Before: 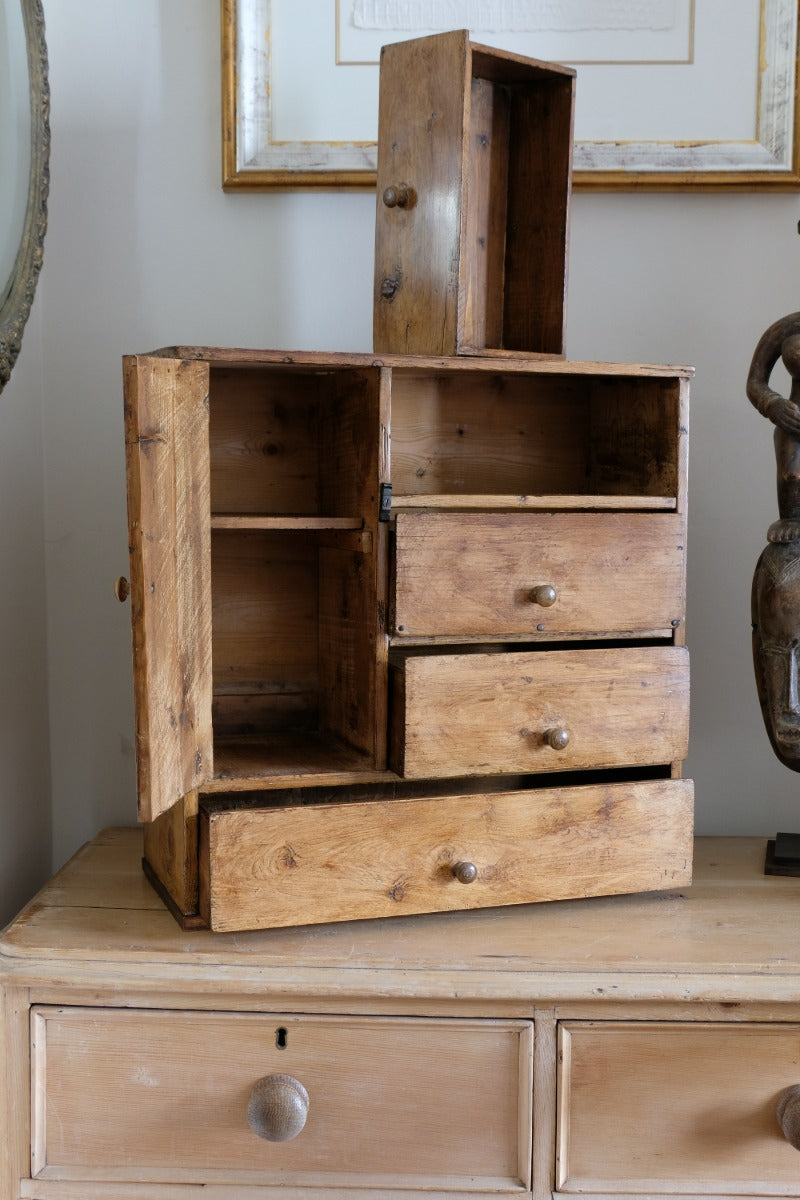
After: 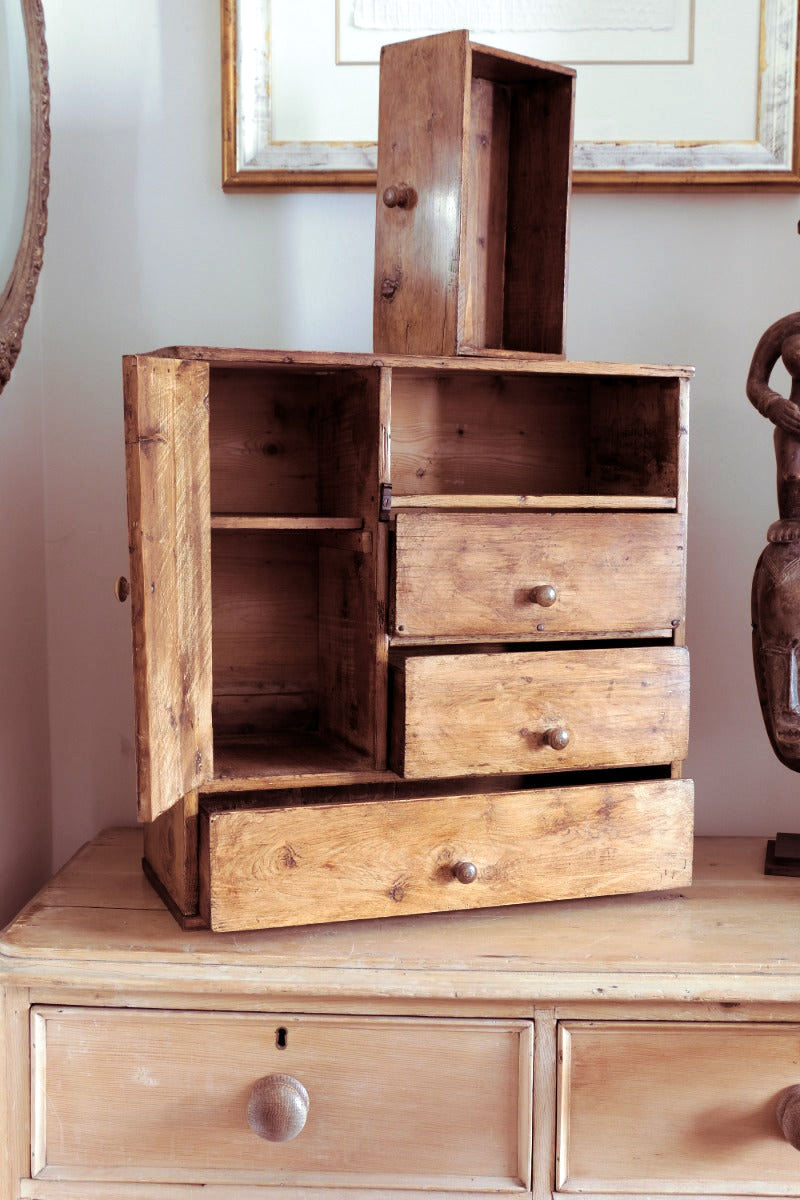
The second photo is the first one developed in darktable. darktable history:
split-toning: on, module defaults
exposure: black level correction 0.001, exposure 0.5 EV, compensate exposure bias true, compensate highlight preservation false
